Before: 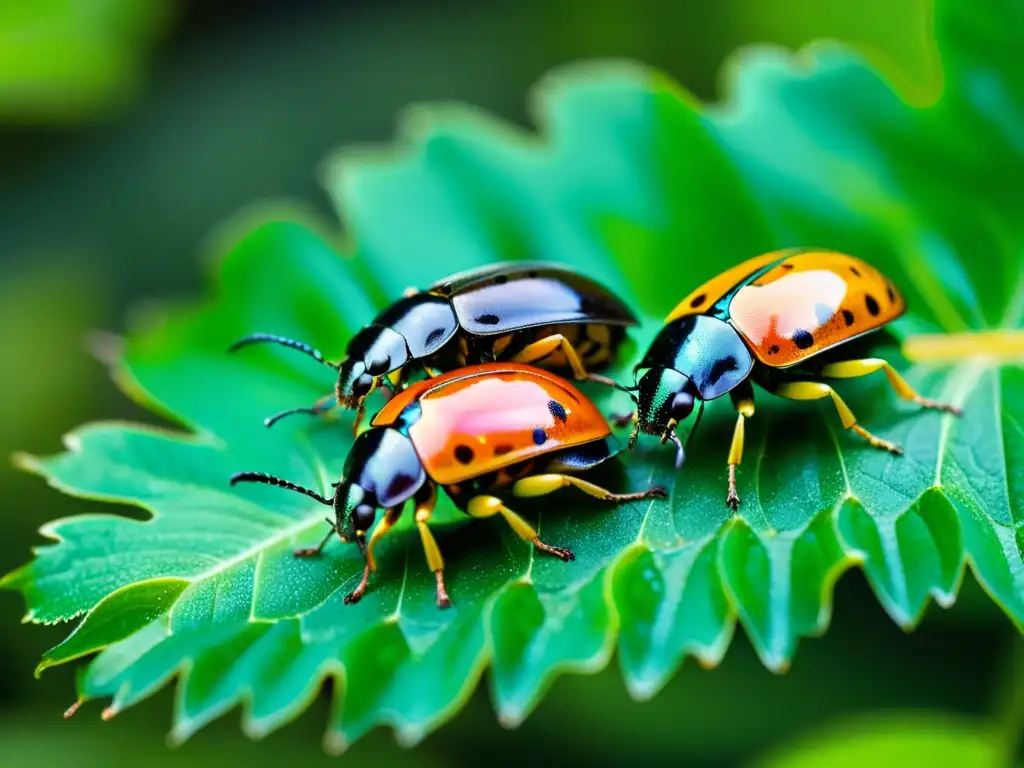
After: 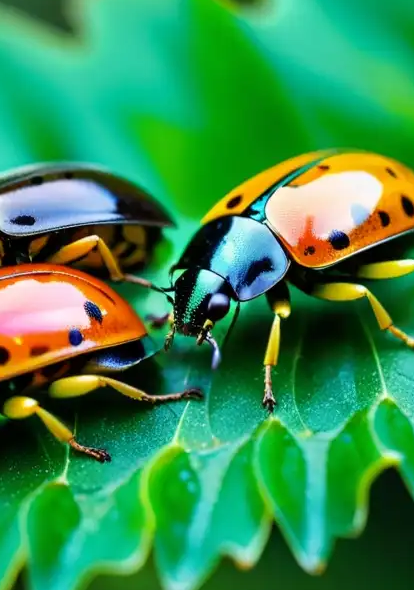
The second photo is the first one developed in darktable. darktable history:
crop: left 45.346%, top 12.949%, right 14.182%, bottom 10.146%
